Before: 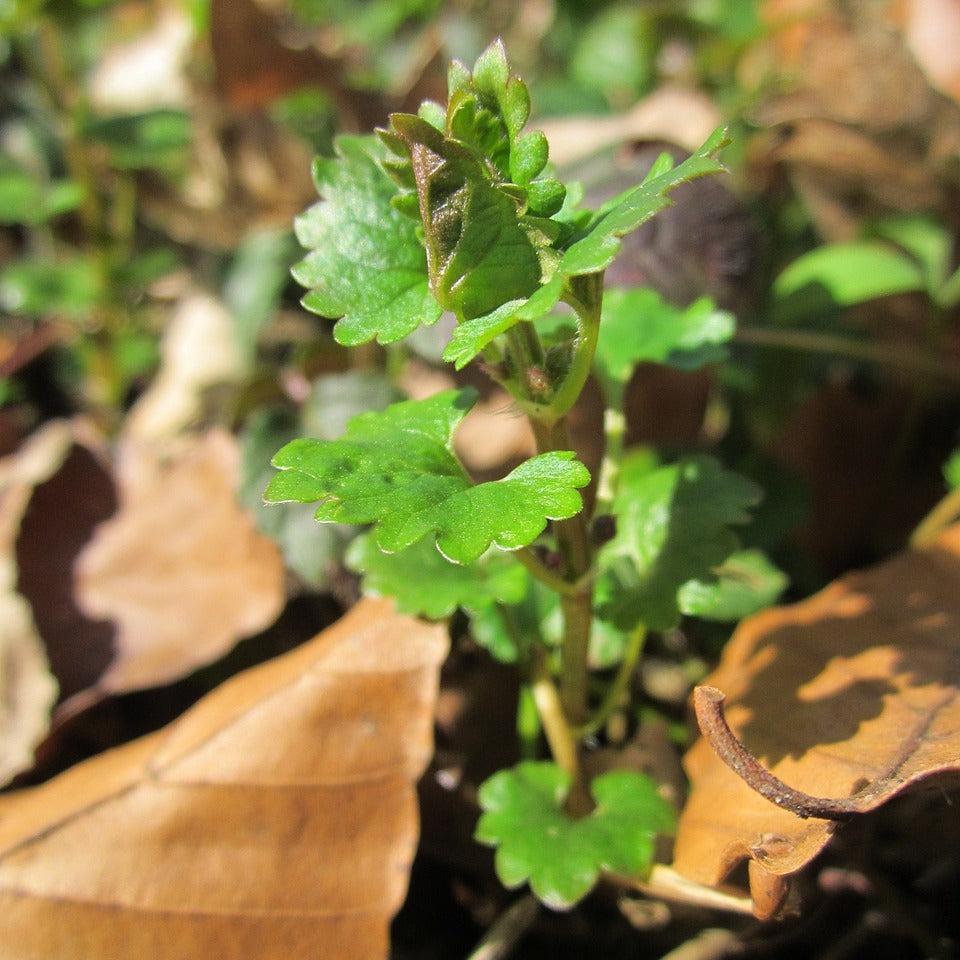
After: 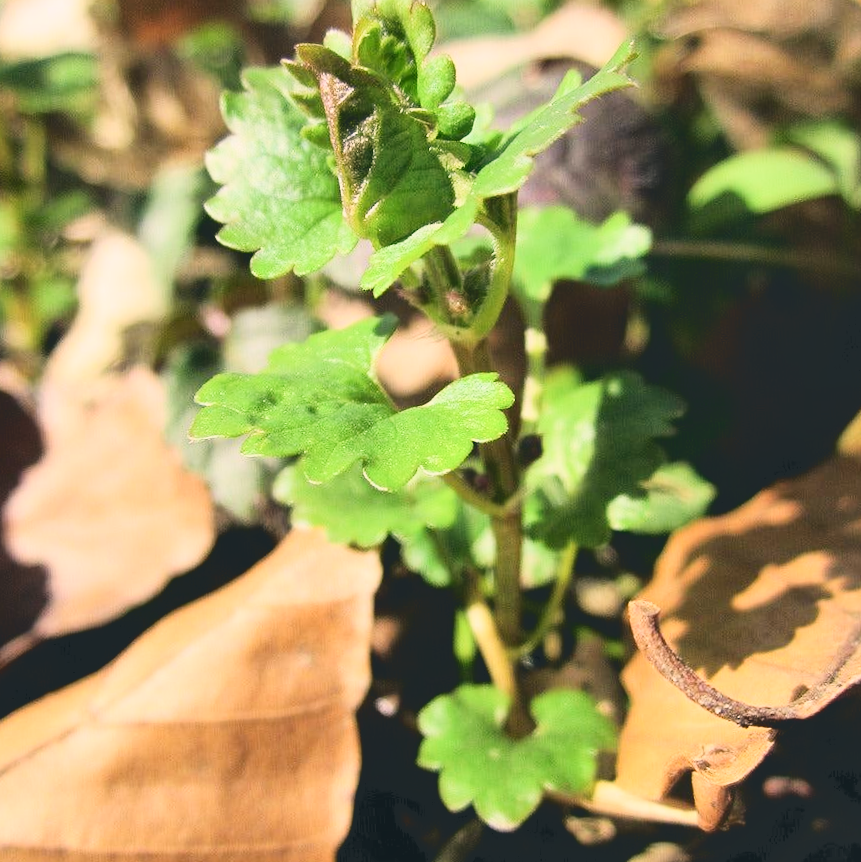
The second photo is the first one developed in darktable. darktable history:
crop and rotate: angle 2.88°, left 5.869%, top 5.704%
shadows and highlights: shadows 37.45, highlights -26.85, soften with gaussian
tone equalizer: -8 EV -0.387 EV, -7 EV -0.402 EV, -6 EV -0.366 EV, -5 EV -0.199 EV, -3 EV 0.223 EV, -2 EV 0.334 EV, -1 EV 0.406 EV, +0 EV 0.441 EV
color correction: highlights a* 5.35, highlights b* 5.35, shadows a* -4.9, shadows b* -5.16
tone curve: curves: ch0 [(0, 0) (0.003, 0.142) (0.011, 0.142) (0.025, 0.147) (0.044, 0.147) (0.069, 0.152) (0.1, 0.16) (0.136, 0.172) (0.177, 0.193) (0.224, 0.221) (0.277, 0.264) (0.335, 0.322) (0.399, 0.399) (0.468, 0.49) (0.543, 0.593) (0.623, 0.723) (0.709, 0.841) (0.801, 0.925) (0.898, 0.976) (1, 1)], color space Lab, independent channels, preserve colors none
filmic rgb: black relative exposure -7.65 EV, white relative exposure 4.56 EV, hardness 3.61, contrast 0.986
